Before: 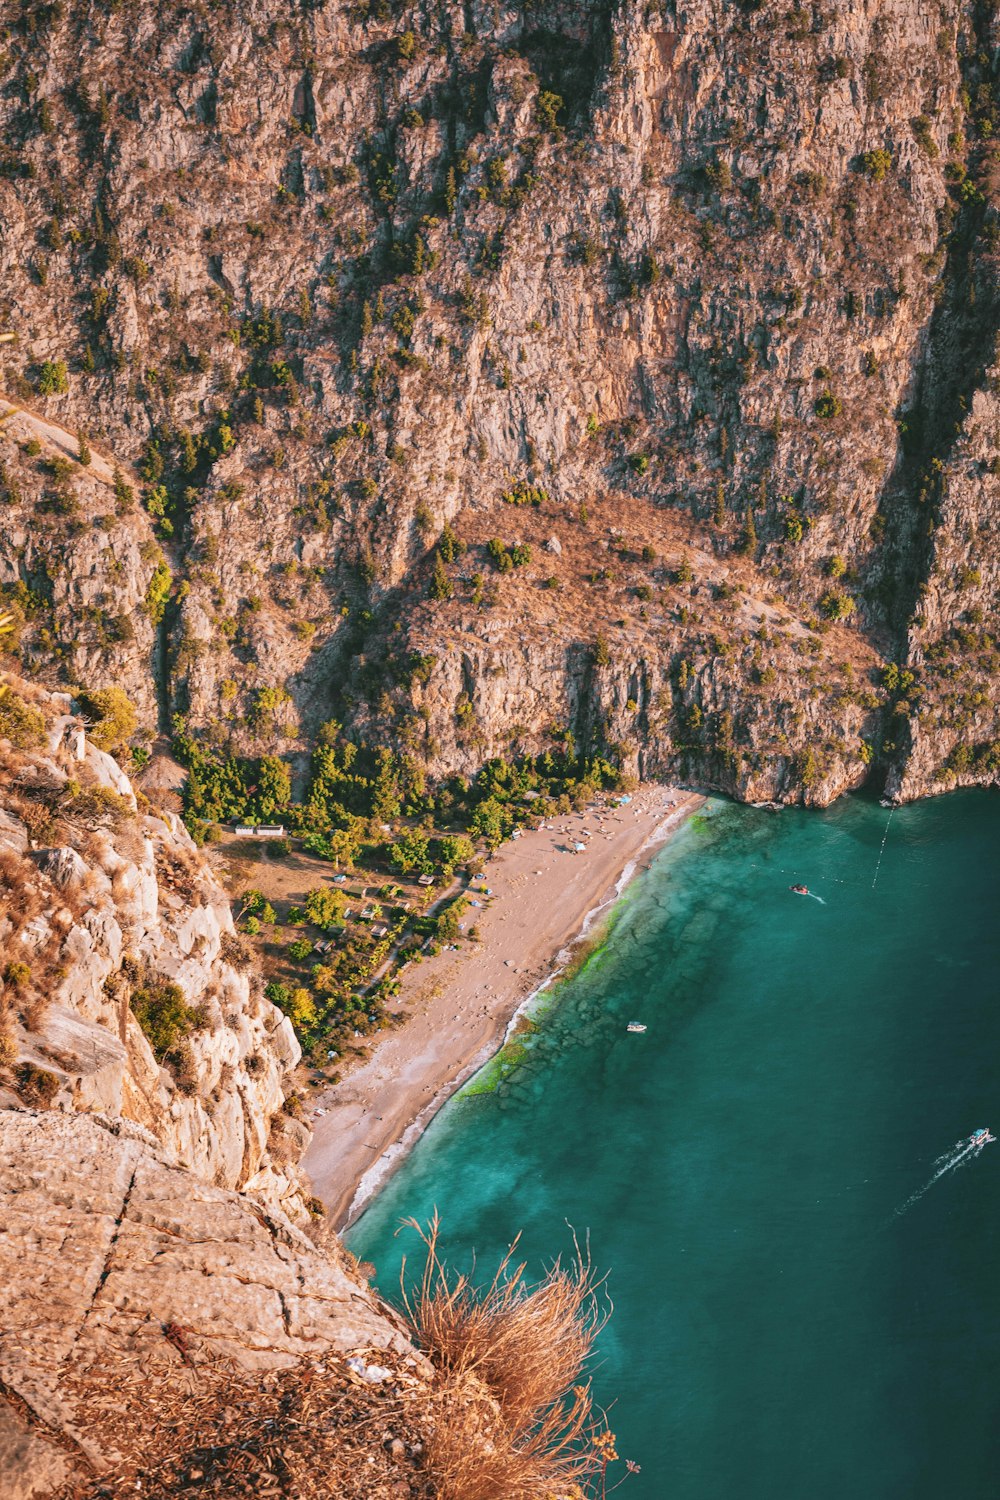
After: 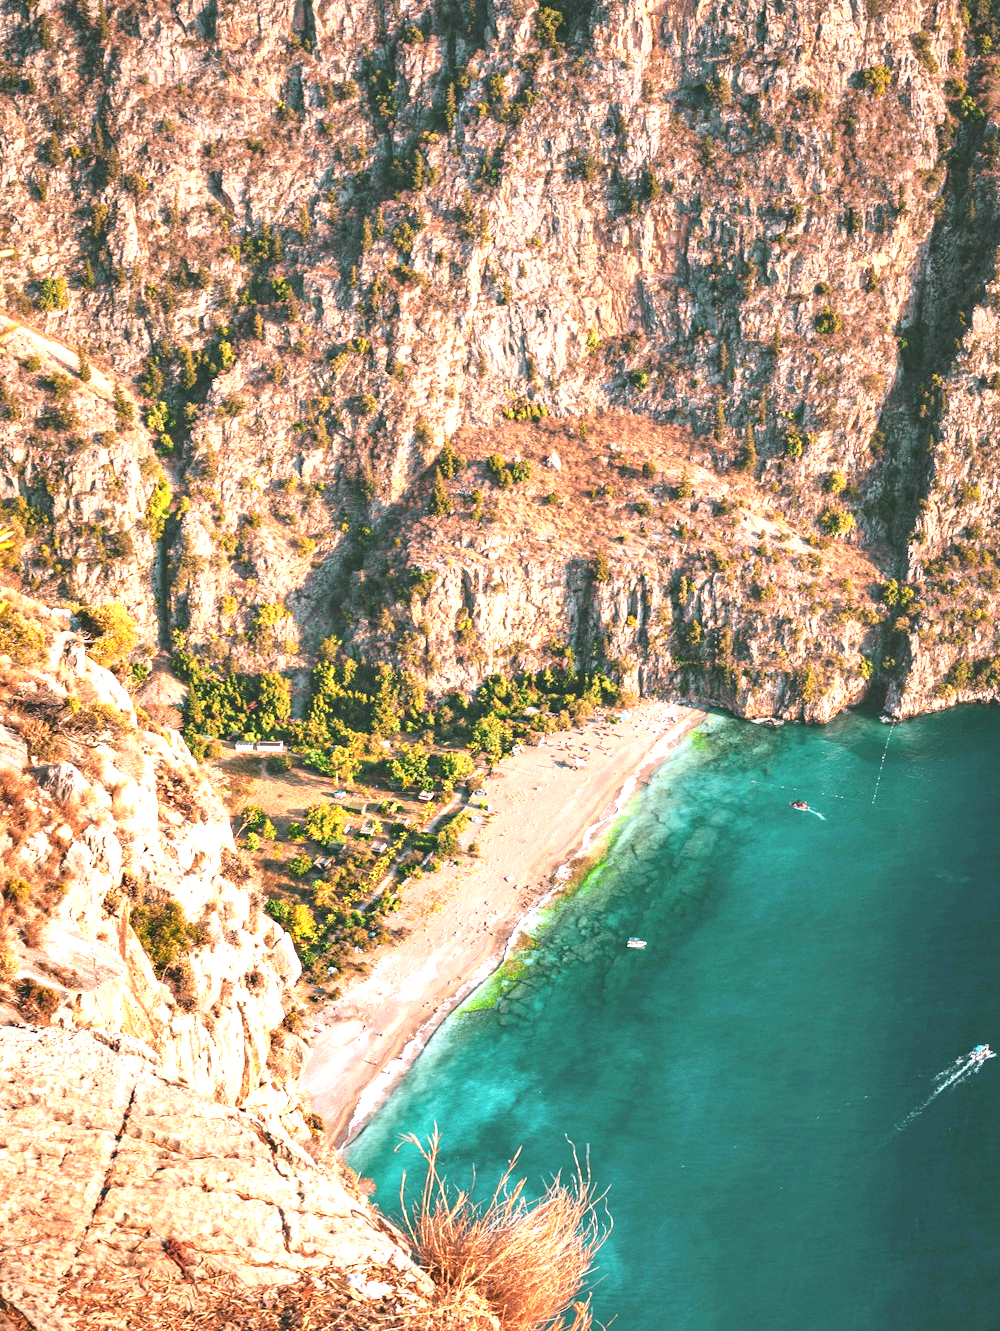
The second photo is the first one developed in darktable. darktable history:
white balance: red 1.009, blue 0.985
exposure: black level correction 0, exposure 1.2 EV, compensate exposure bias true, compensate highlight preservation false
crop and rotate: top 5.609%, bottom 5.609%
